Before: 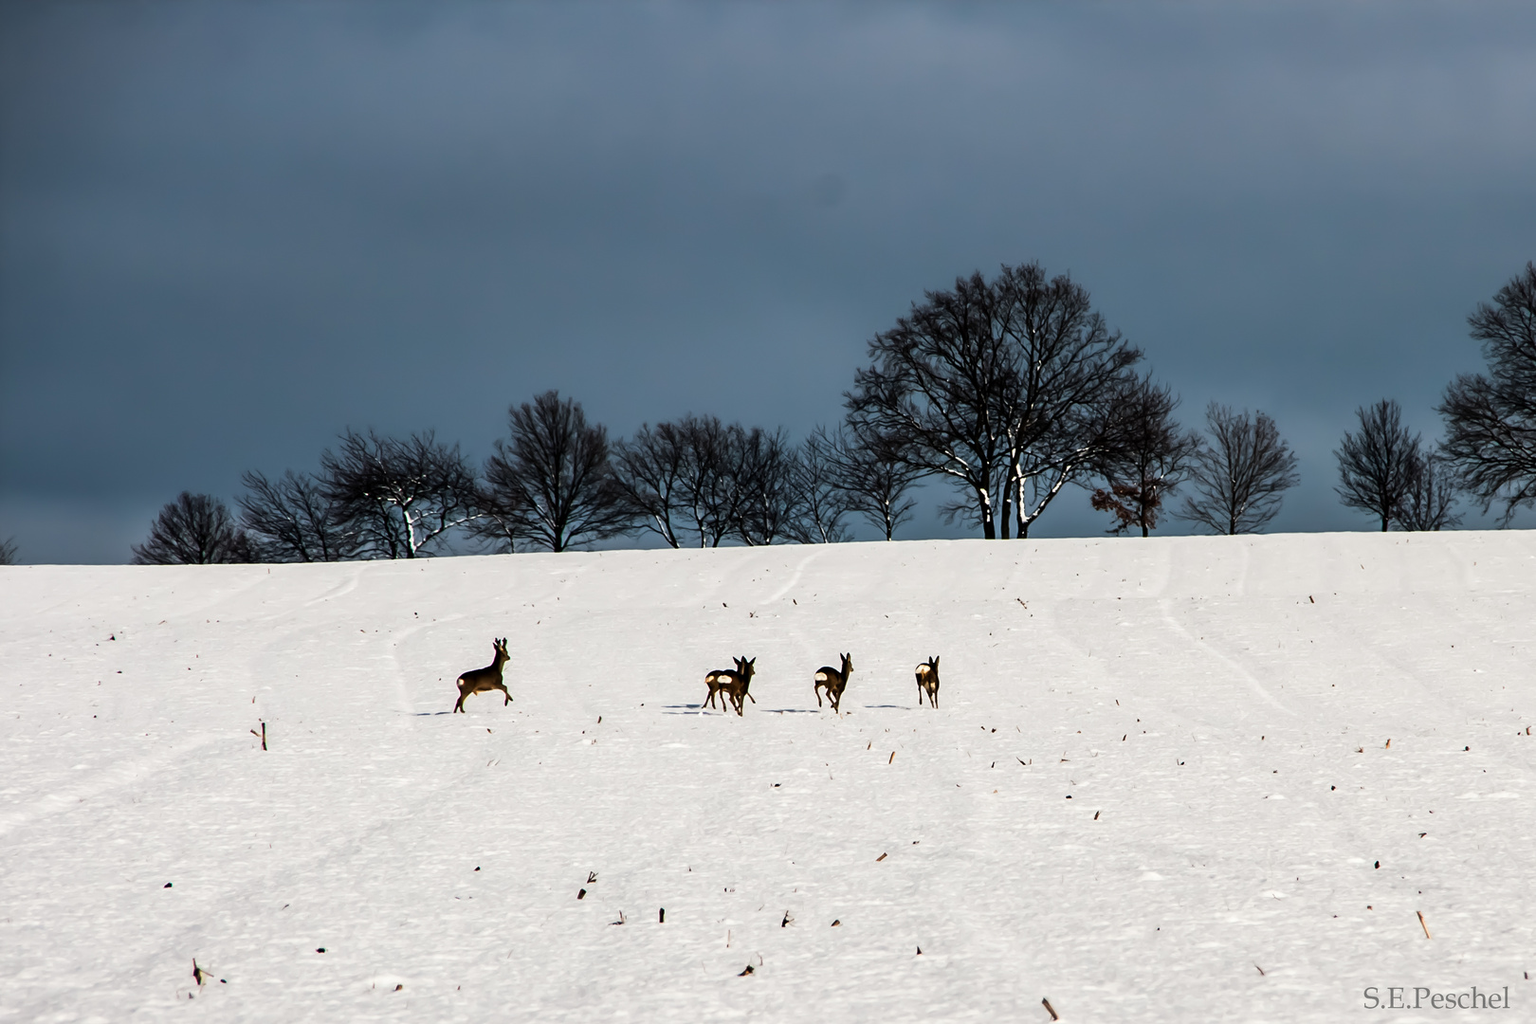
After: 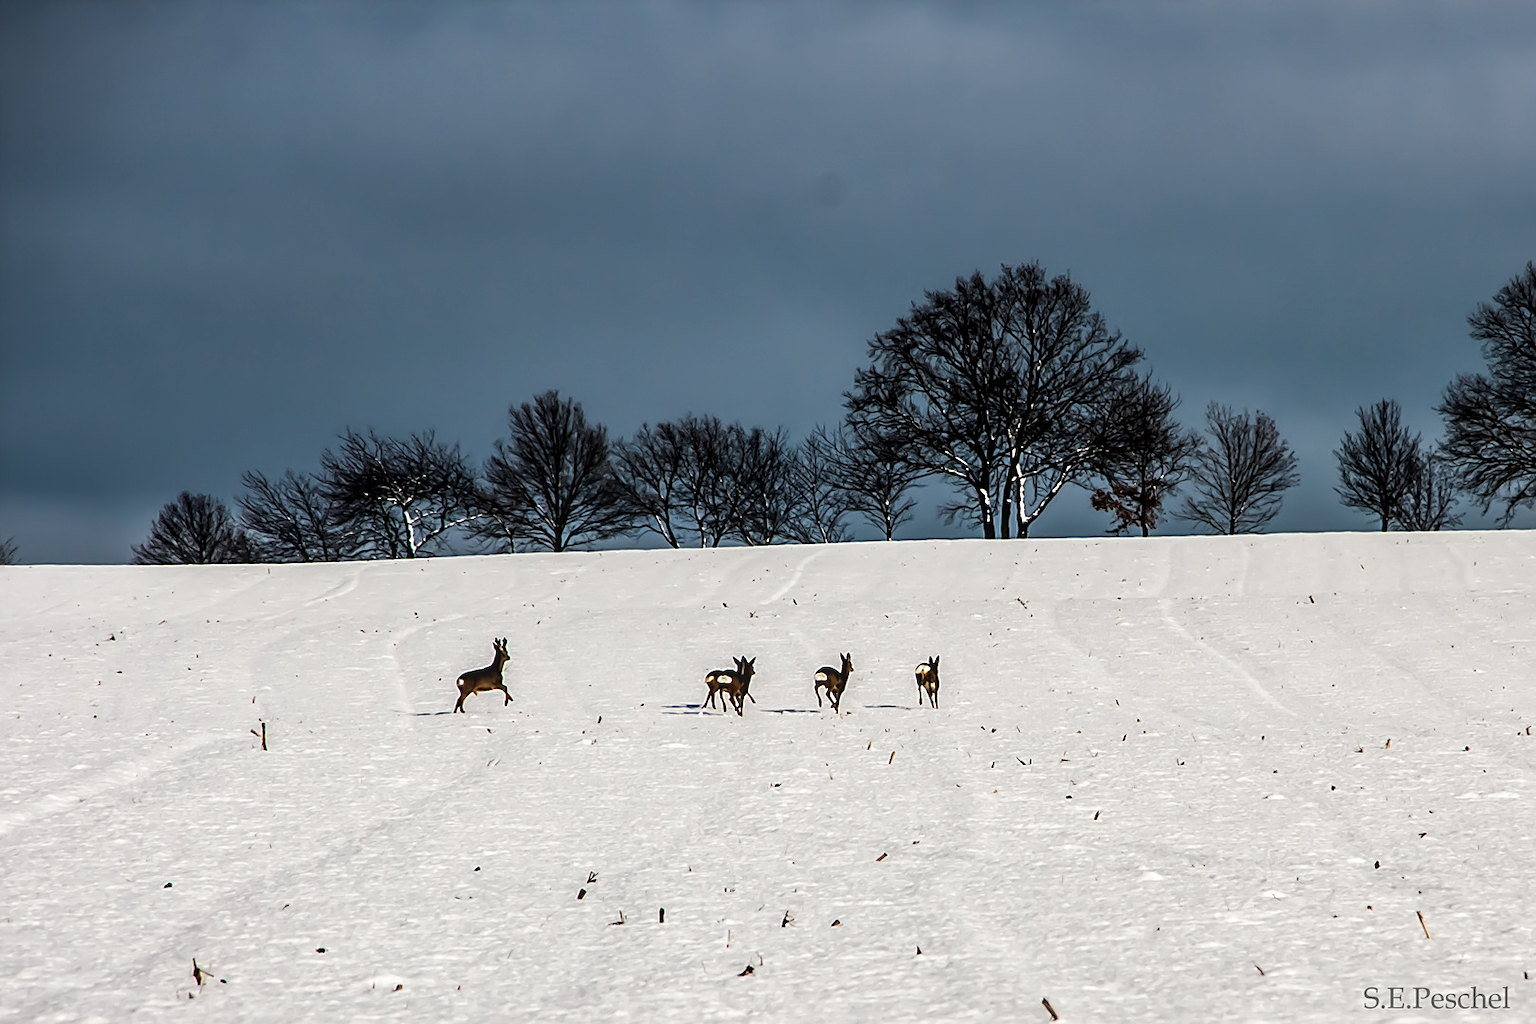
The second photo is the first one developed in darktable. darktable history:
sharpen: on, module defaults
contrast brightness saturation: contrast 0.028, brightness -0.03
local contrast: on, module defaults
